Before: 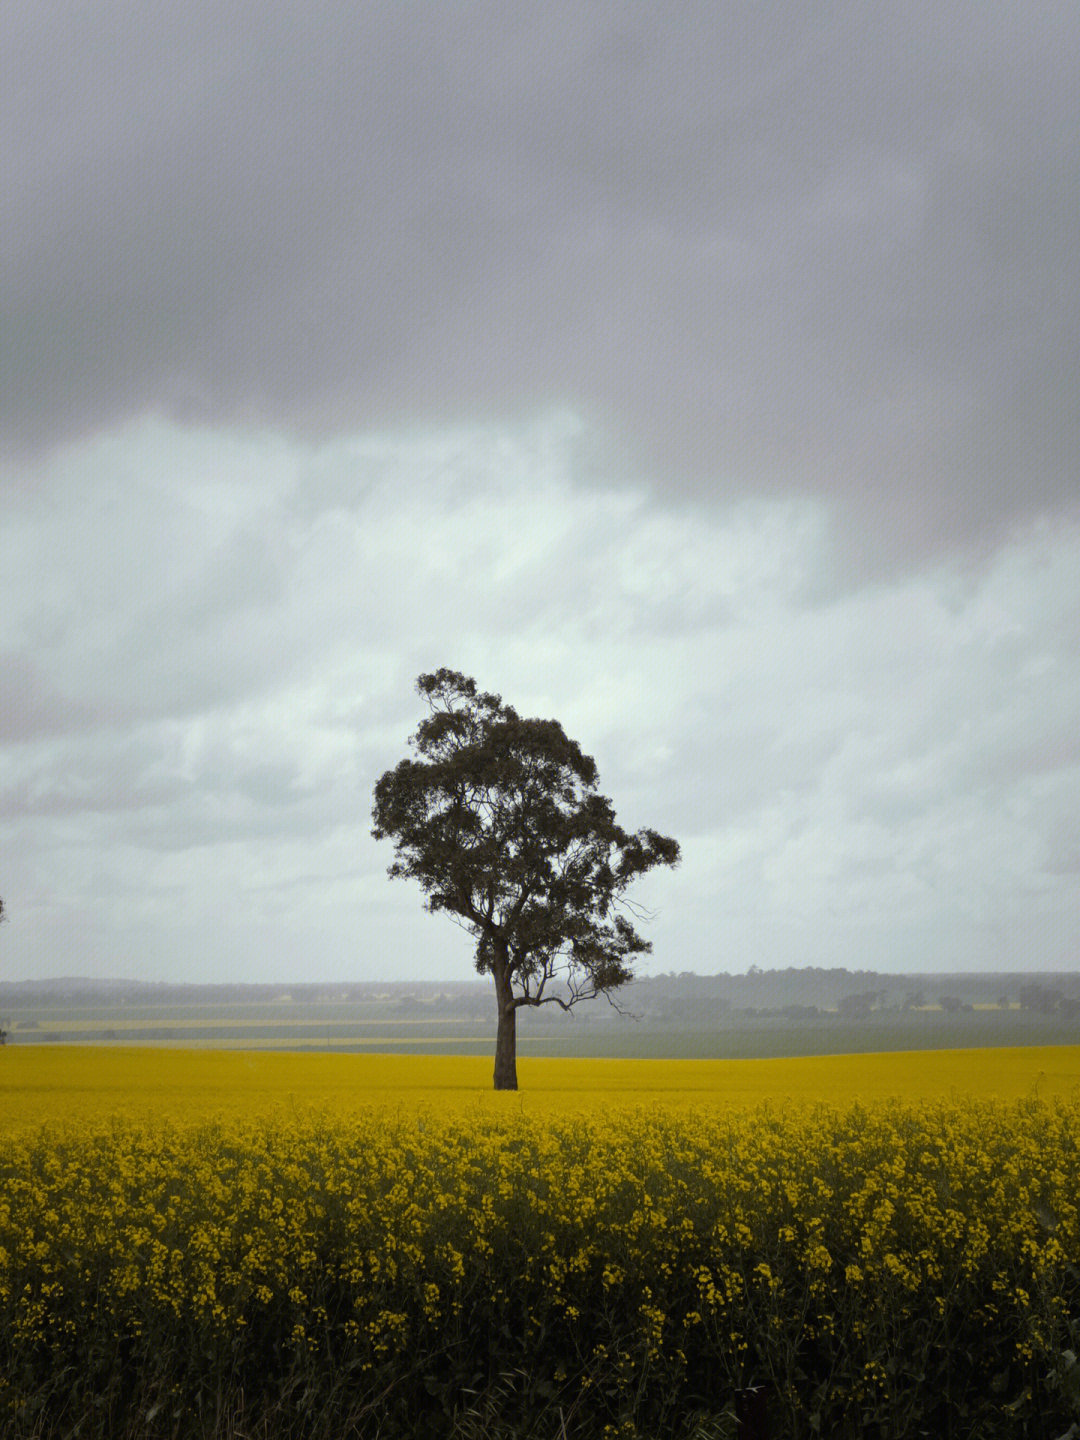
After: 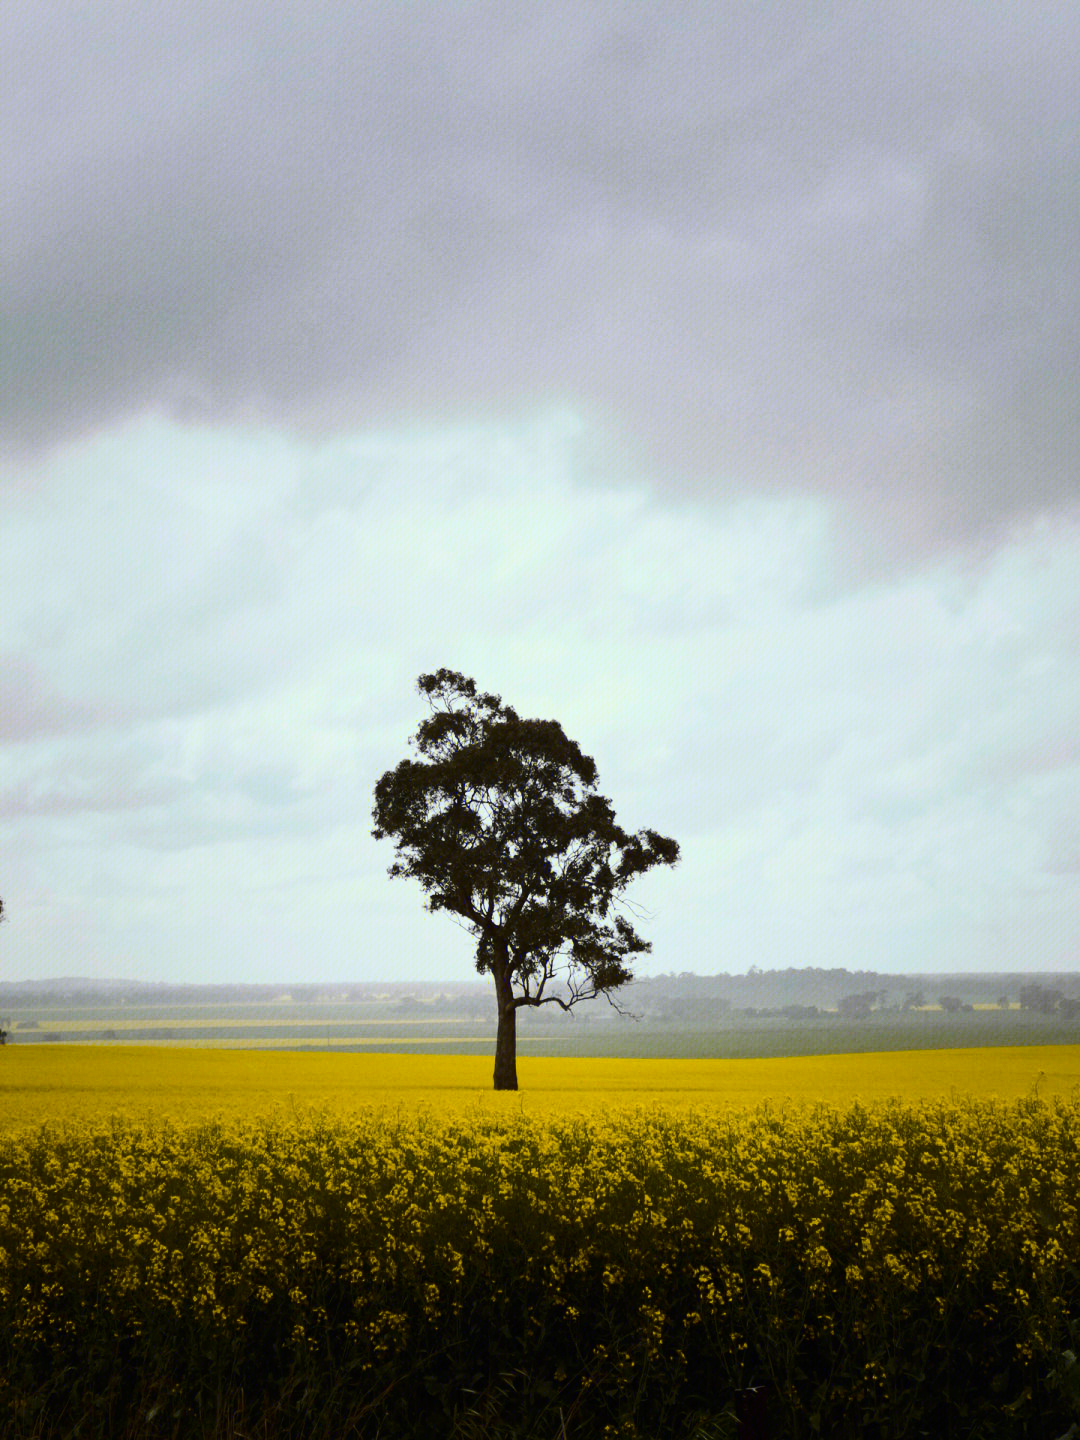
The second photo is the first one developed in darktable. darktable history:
contrast brightness saturation: contrast 0.393, brightness 0.096
exposure: exposure 0.029 EV, compensate highlight preservation false
shadows and highlights: shadows -20.36, white point adjustment -1.82, highlights -34.81
color balance rgb: linear chroma grading › shadows 9.925%, linear chroma grading › highlights 9.776%, linear chroma grading › global chroma 14.986%, linear chroma grading › mid-tones 14.705%, perceptual saturation grading › global saturation 19.977%
